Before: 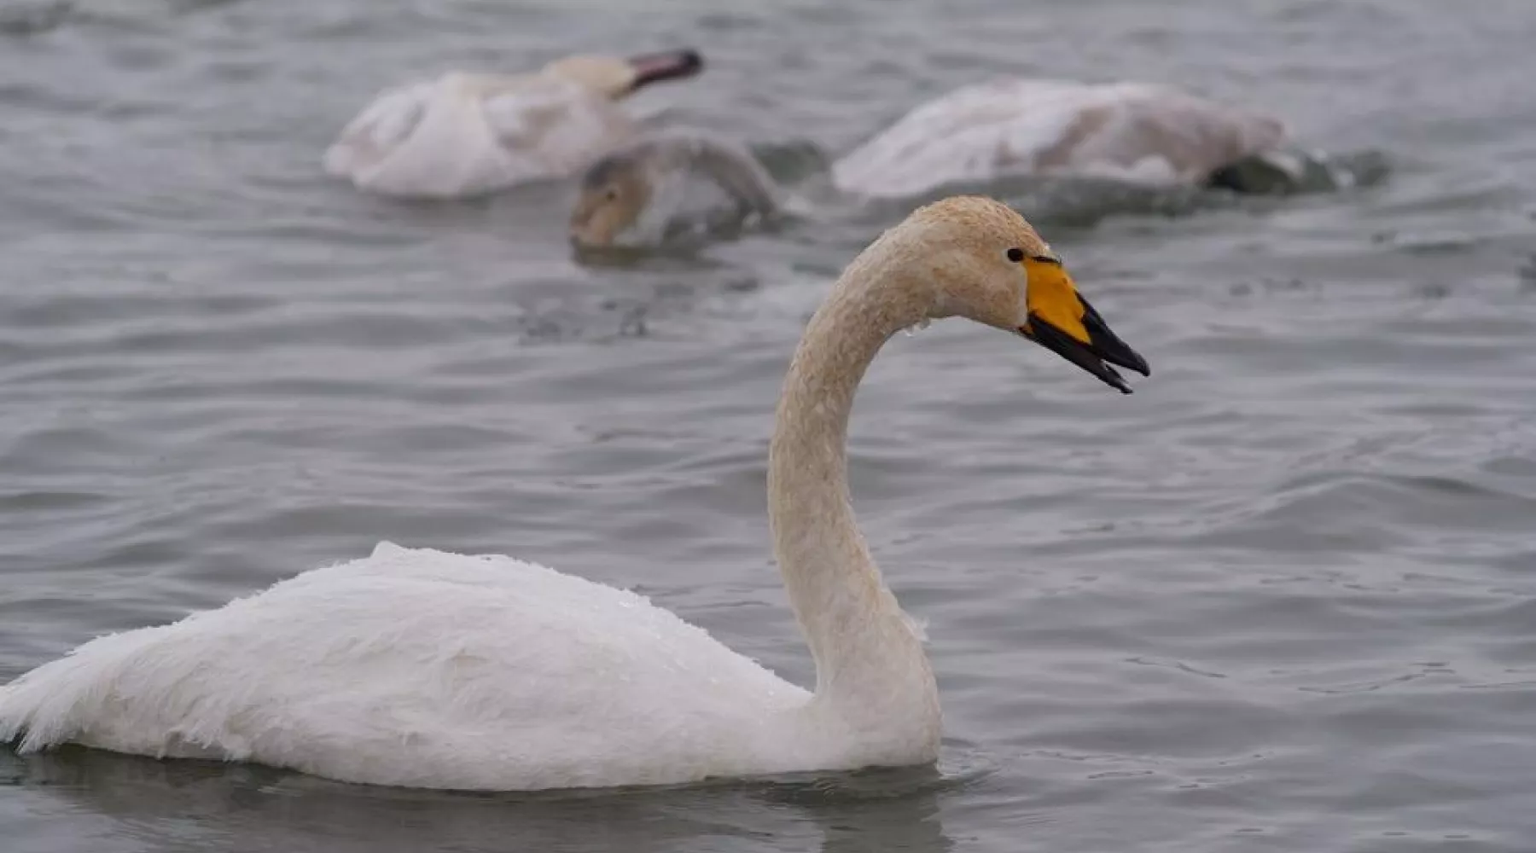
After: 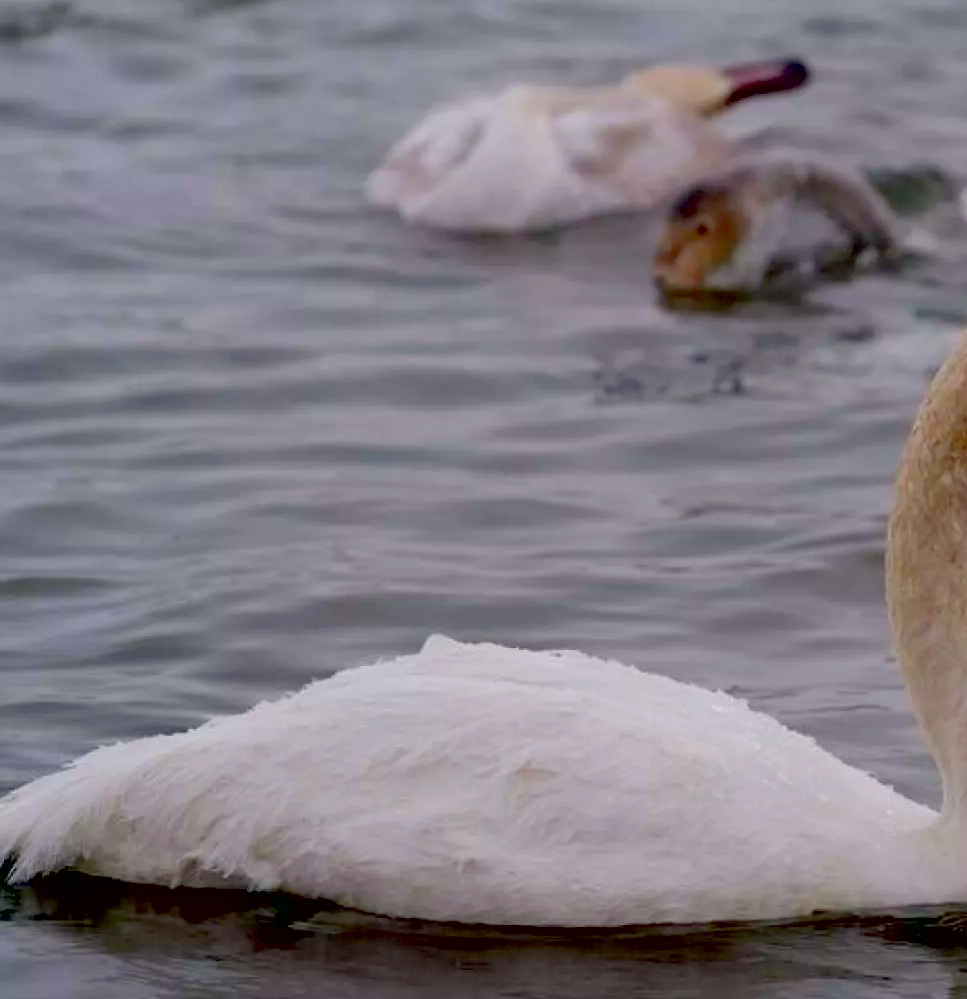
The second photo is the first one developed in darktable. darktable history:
exposure: black level correction 0.054, exposure -0.038 EV, compensate highlight preservation false
crop: left 0.802%, right 45.428%, bottom 0.079%
contrast brightness saturation: saturation 0.498
